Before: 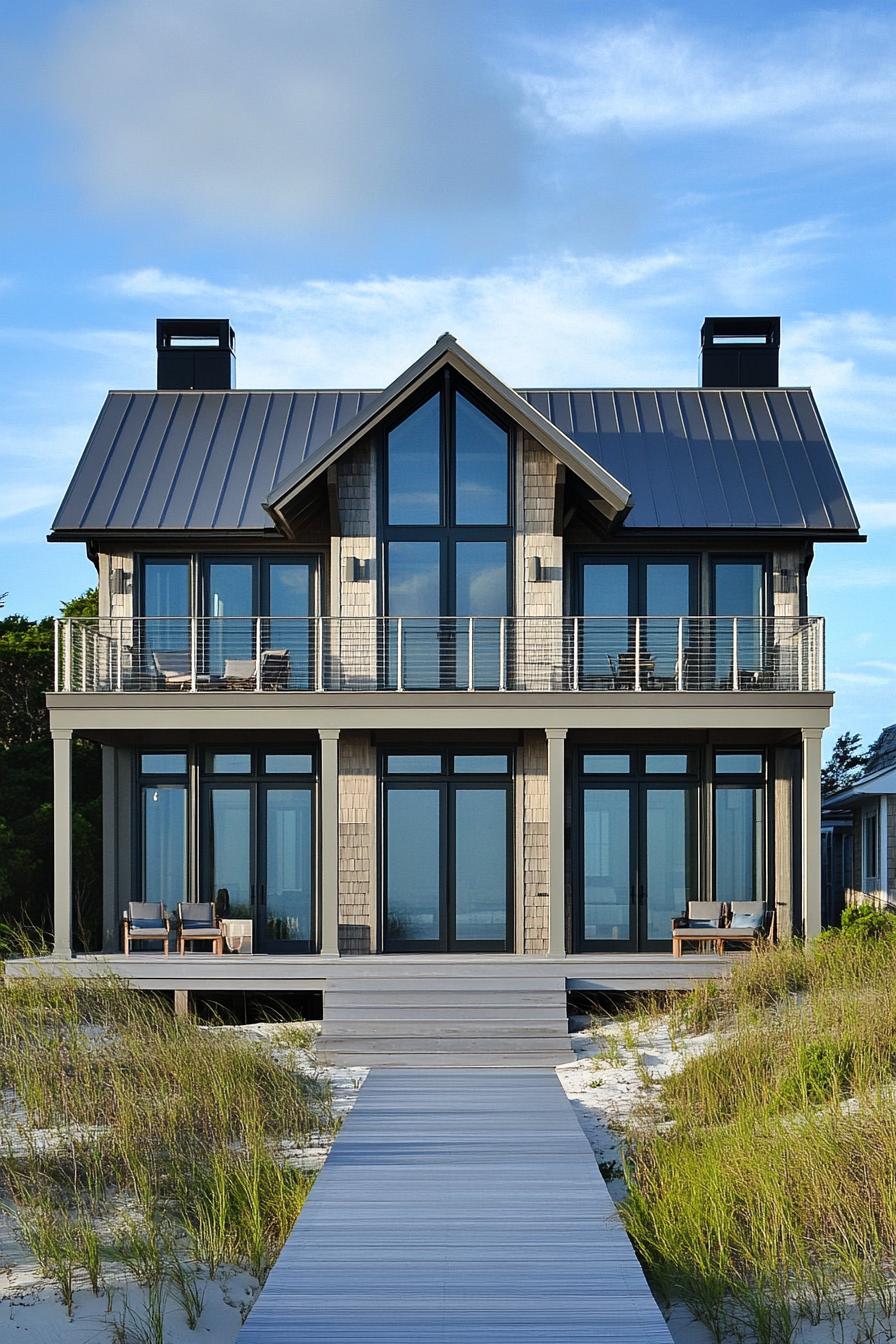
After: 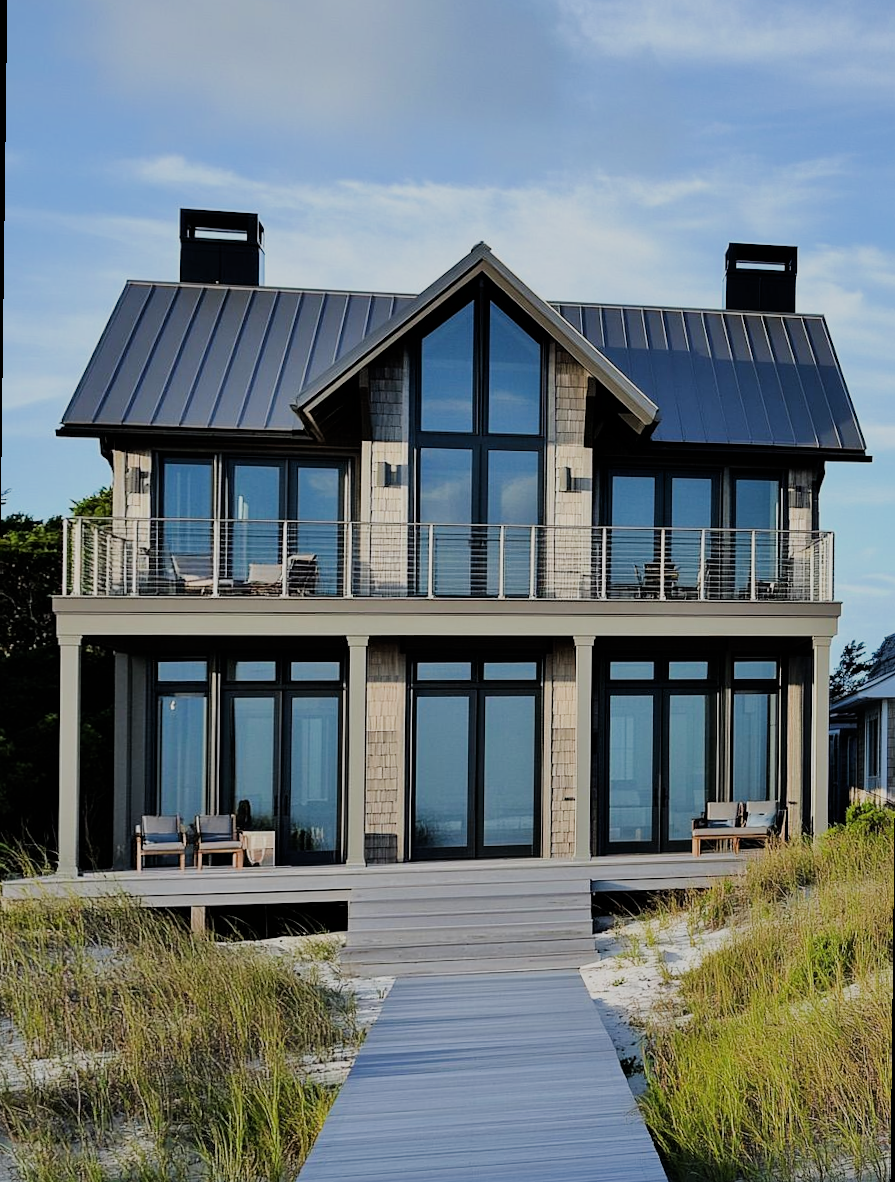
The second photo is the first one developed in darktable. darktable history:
crop and rotate: top 2.479%, bottom 3.018%
filmic rgb: black relative exposure -9.22 EV, white relative exposure 6.77 EV, hardness 3.07, contrast 1.05
rotate and perspective: rotation 0.679°, lens shift (horizontal) 0.136, crop left 0.009, crop right 0.991, crop top 0.078, crop bottom 0.95
